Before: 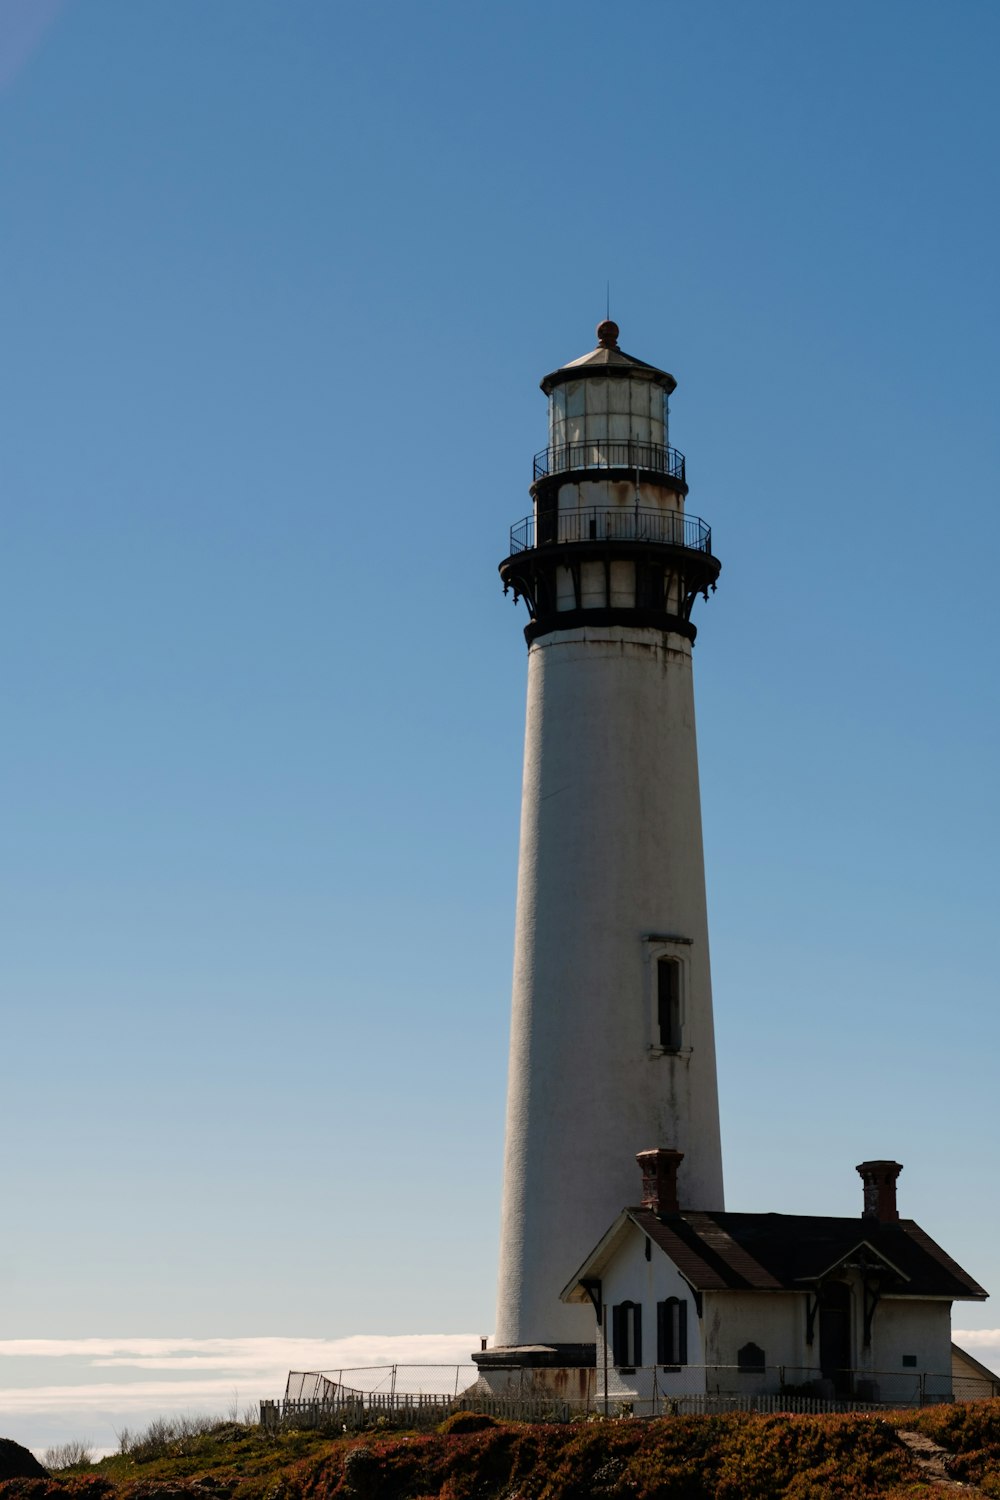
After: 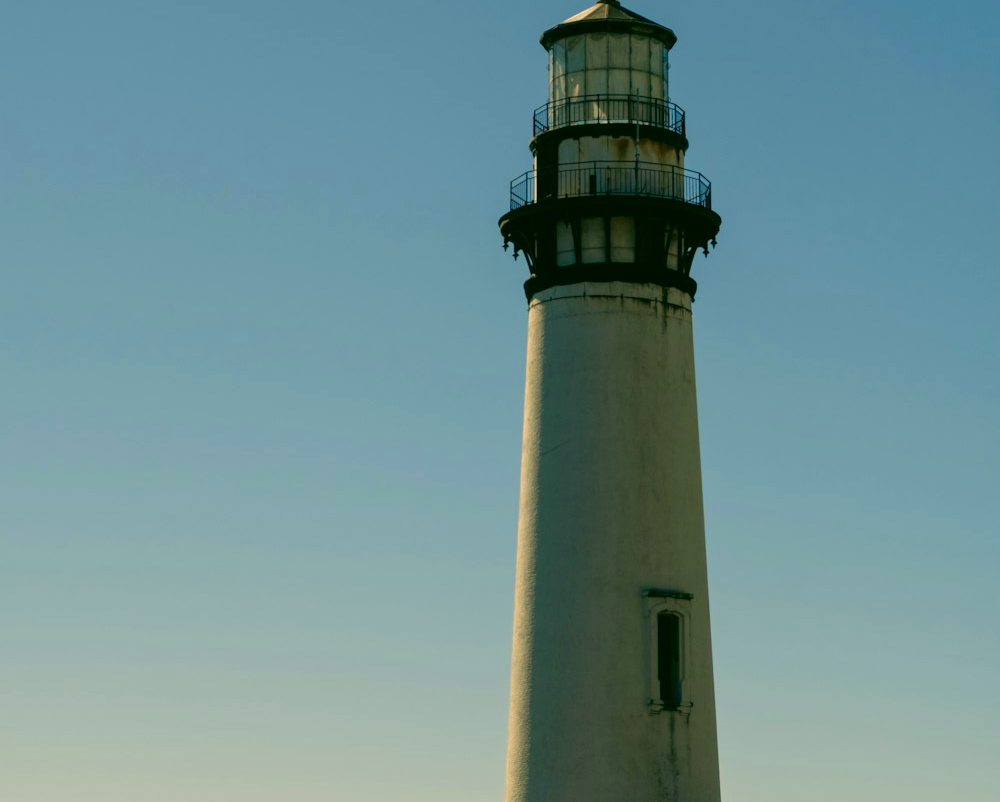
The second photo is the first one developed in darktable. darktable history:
crop and rotate: top 23.043%, bottom 23.437%
contrast brightness saturation: saturation 0.18
color correction: highlights a* 5.3, highlights b* 24.26, shadows a* -15.58, shadows b* 4.02
